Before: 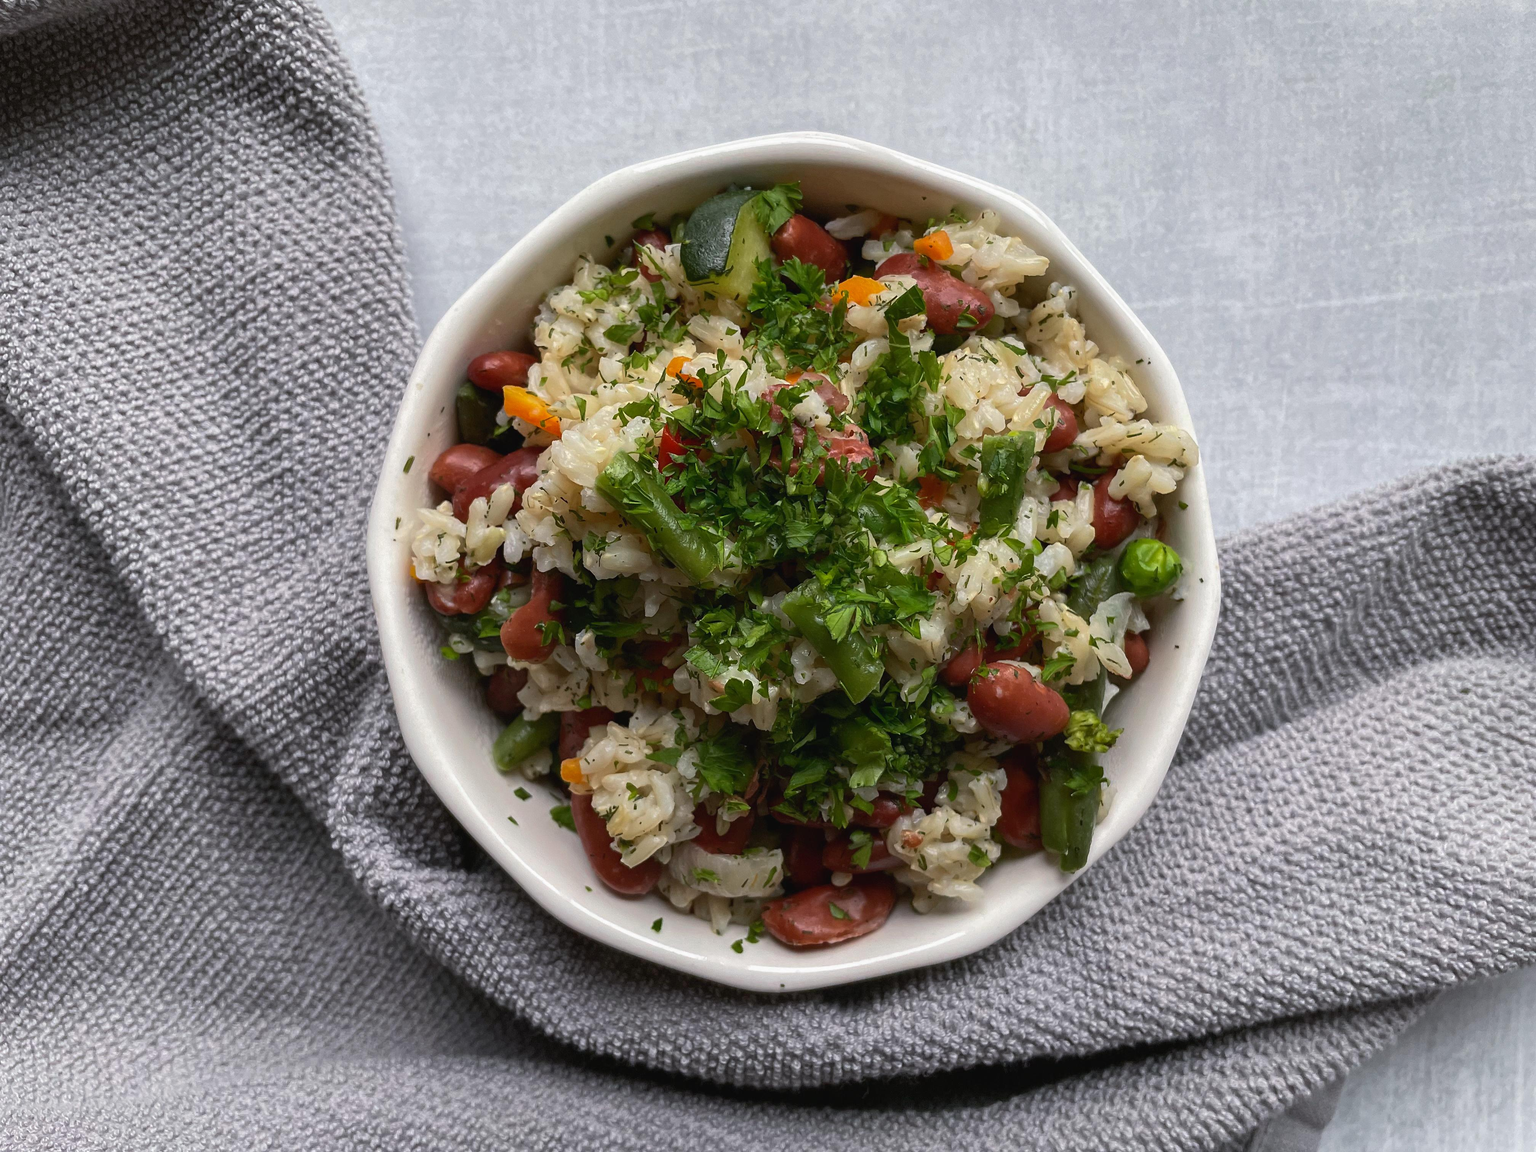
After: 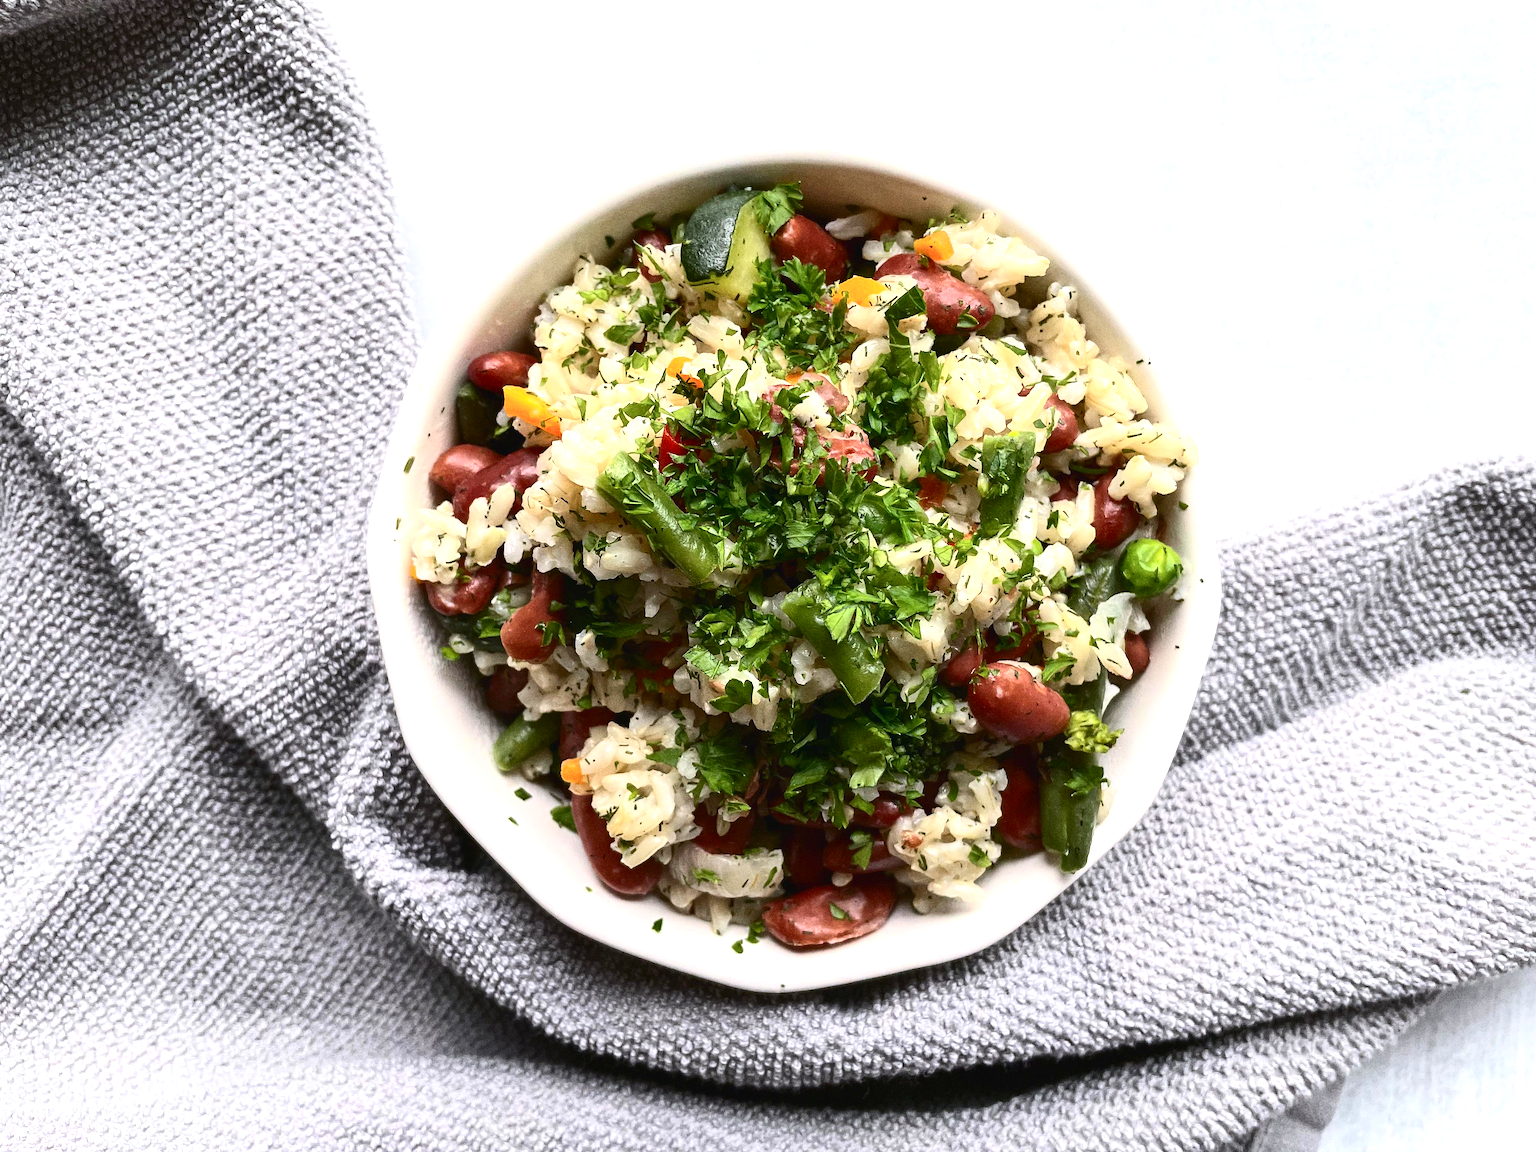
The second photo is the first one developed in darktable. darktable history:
exposure: black level correction 0, exposure 1.1 EV, compensate highlight preservation false
contrast brightness saturation: contrast 0.28
grain: coarseness 0.09 ISO, strength 40%
